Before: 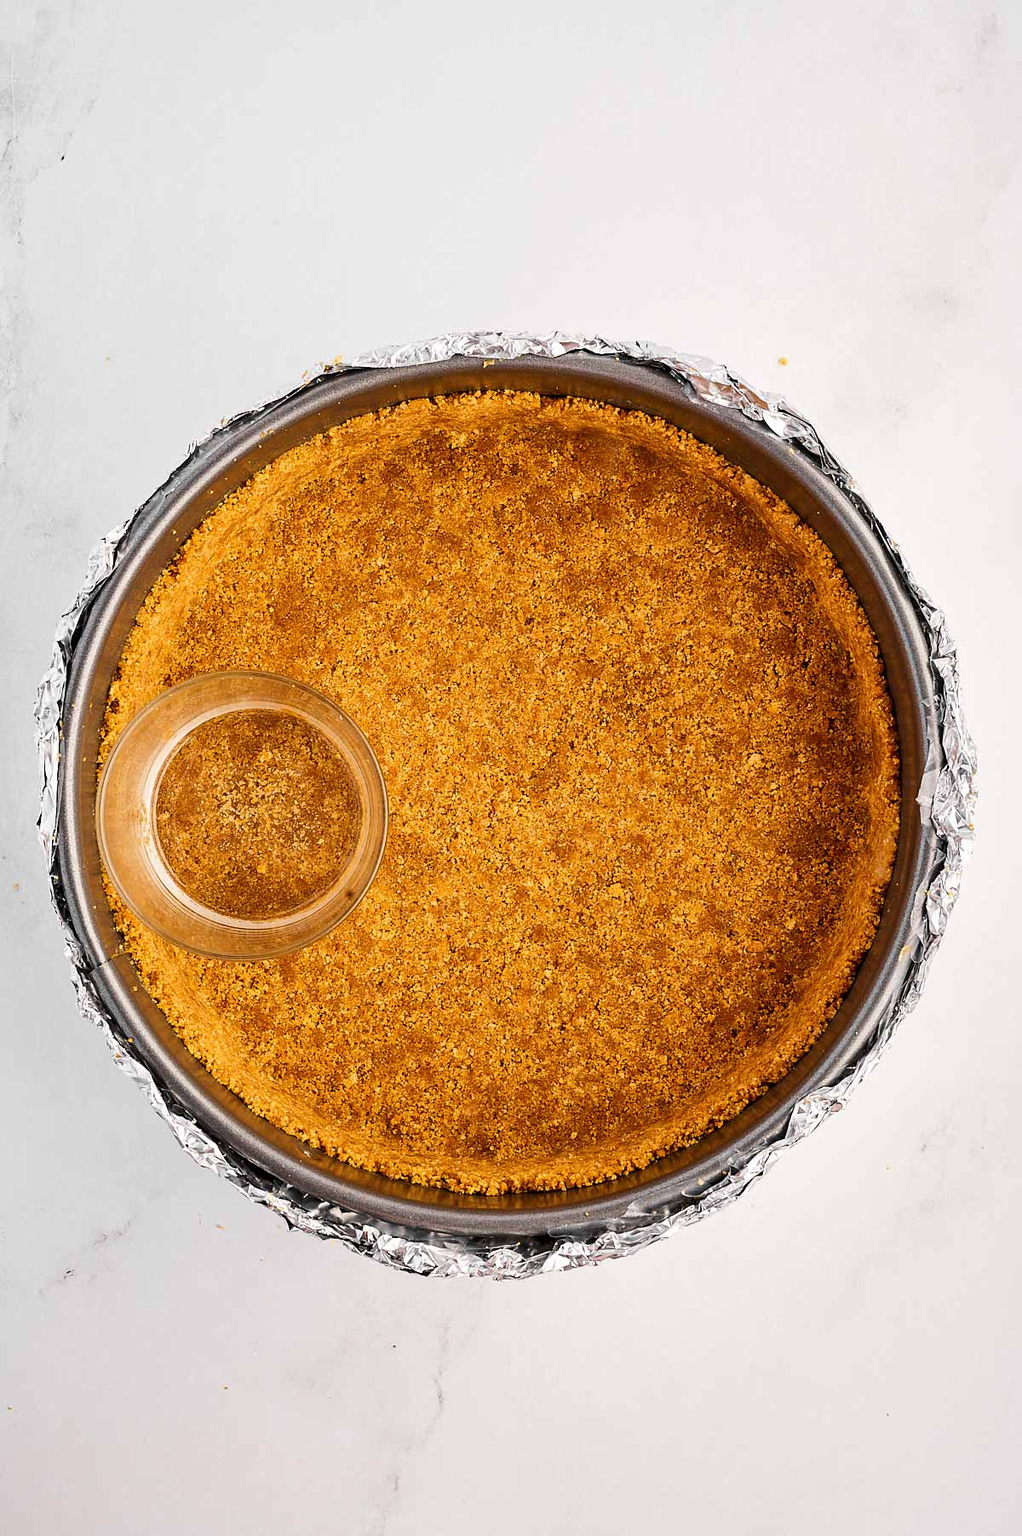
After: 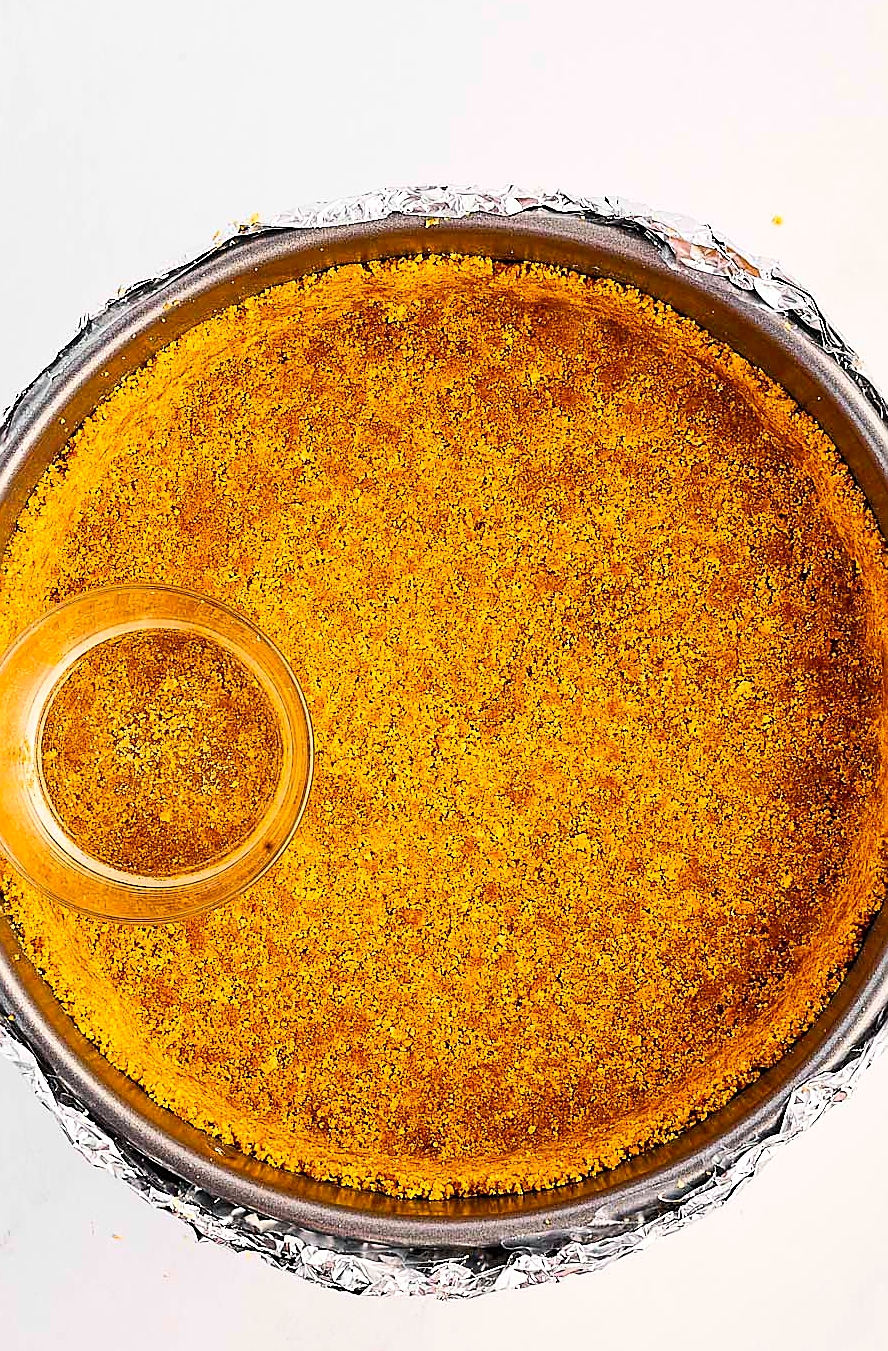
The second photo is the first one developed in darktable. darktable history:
sharpen: radius 1.406, amount 1.262, threshold 0.697
color balance rgb: shadows lift › chroma 1.482%, shadows lift › hue 257.82°, white fulcrum 0.985 EV, perceptual saturation grading › global saturation 25.172%
crop and rotate: left 11.902%, top 11.341%, right 14.041%, bottom 13.75%
contrast brightness saturation: contrast 0.199, brightness 0.165, saturation 0.223
